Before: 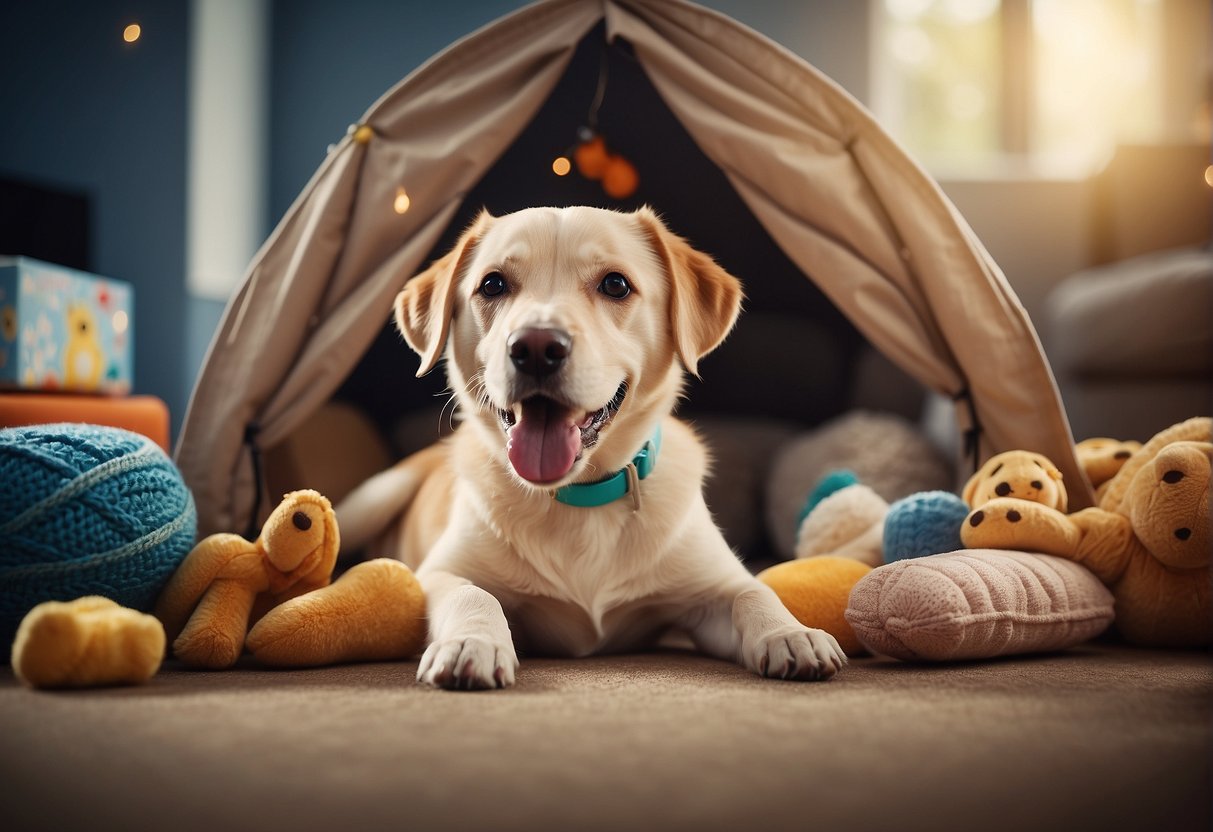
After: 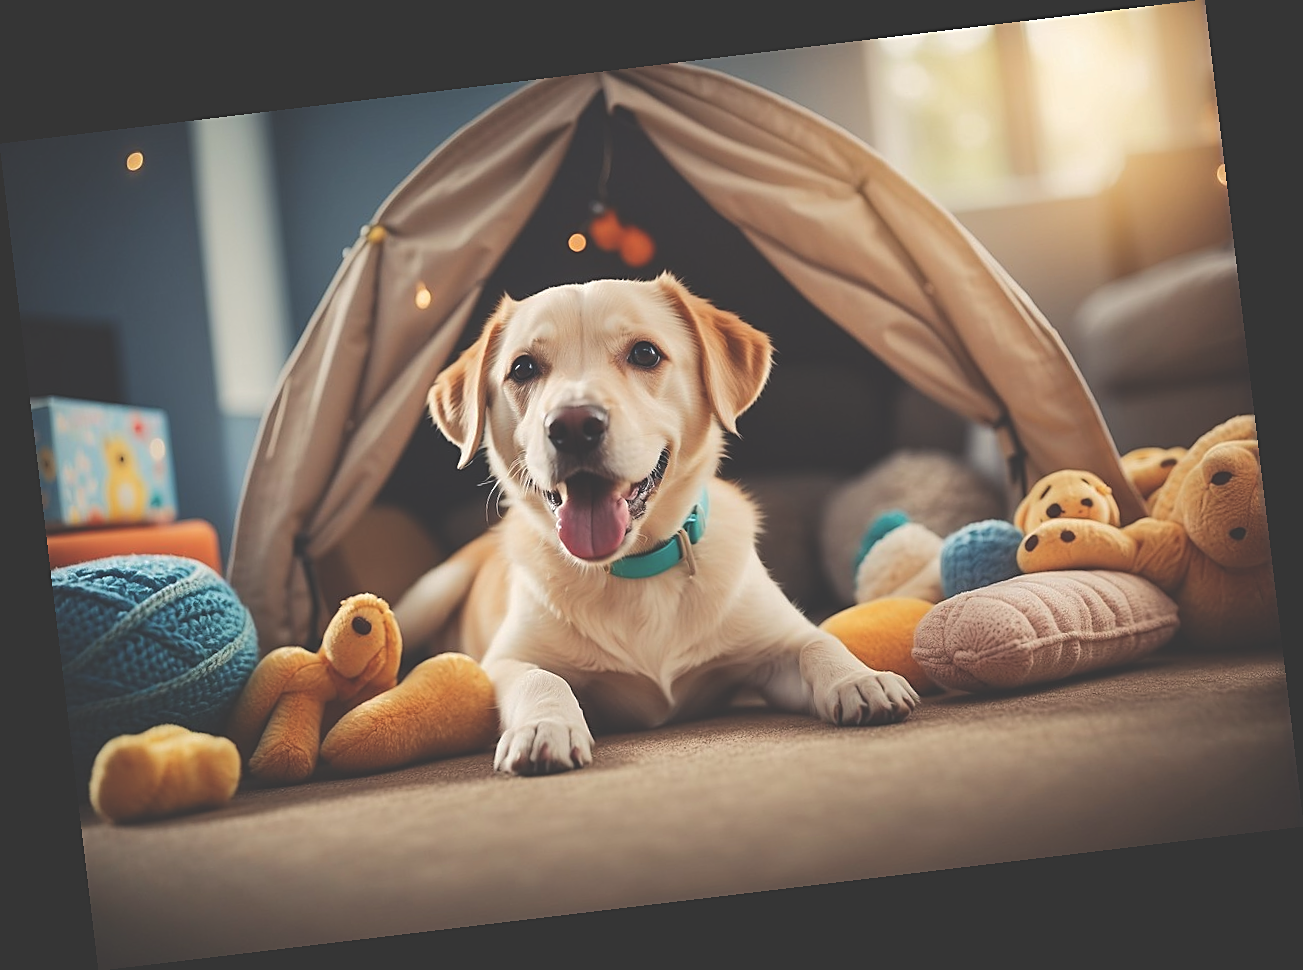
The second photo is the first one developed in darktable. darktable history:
base curve: curves: ch0 [(0, 0) (0.262, 0.32) (0.722, 0.705) (1, 1)]
sharpen: on, module defaults
rotate and perspective: rotation -6.83°, automatic cropping off
exposure: black level correction -0.03, compensate highlight preservation false
